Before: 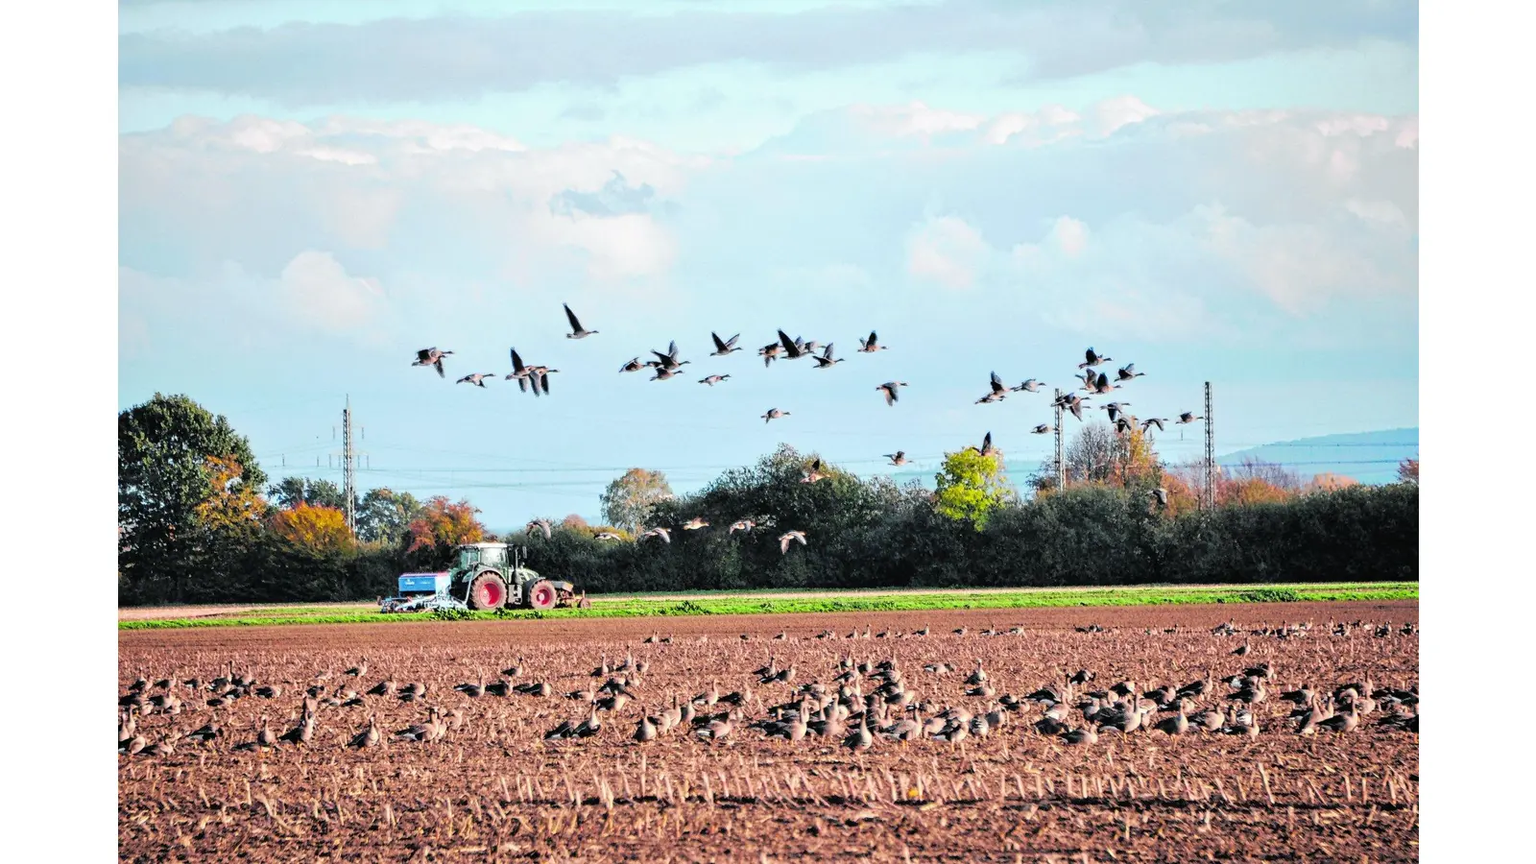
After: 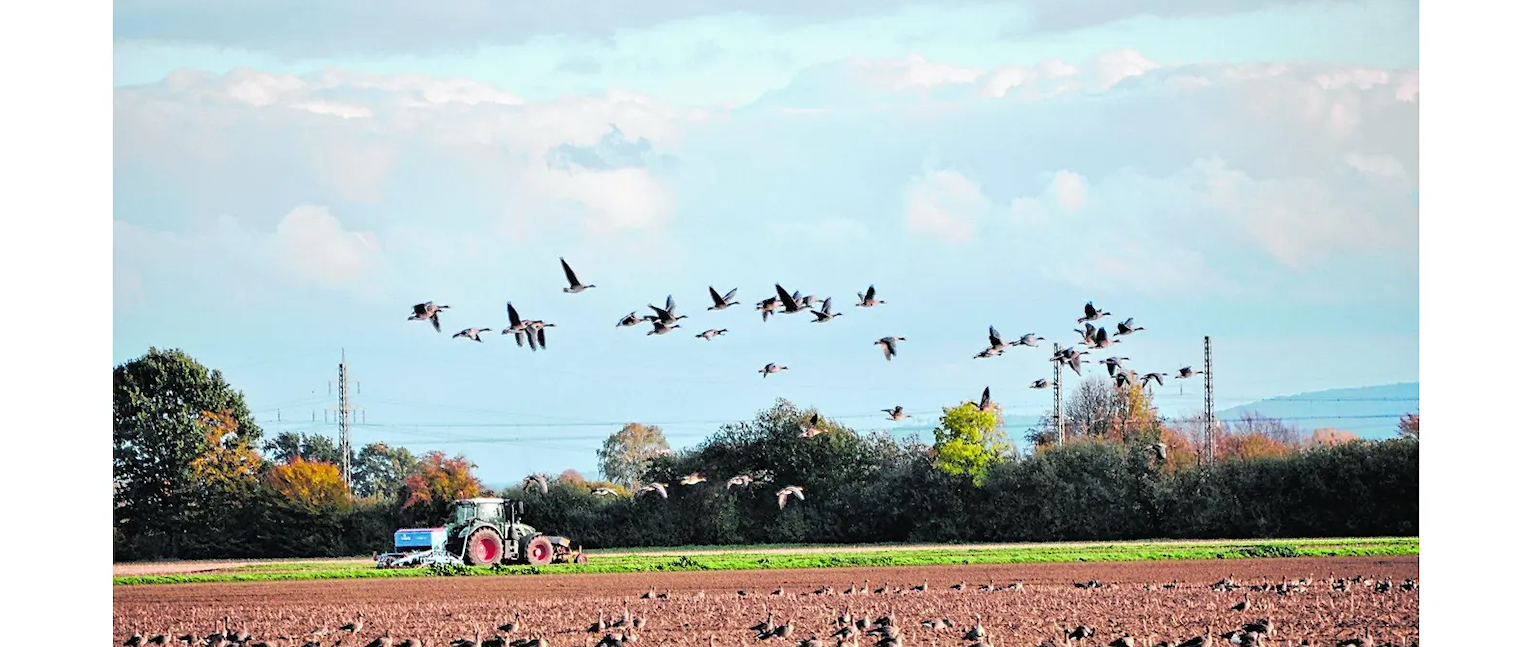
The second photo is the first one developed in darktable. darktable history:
sharpen: amount 0.2
crop: left 0.387%, top 5.469%, bottom 19.809%
